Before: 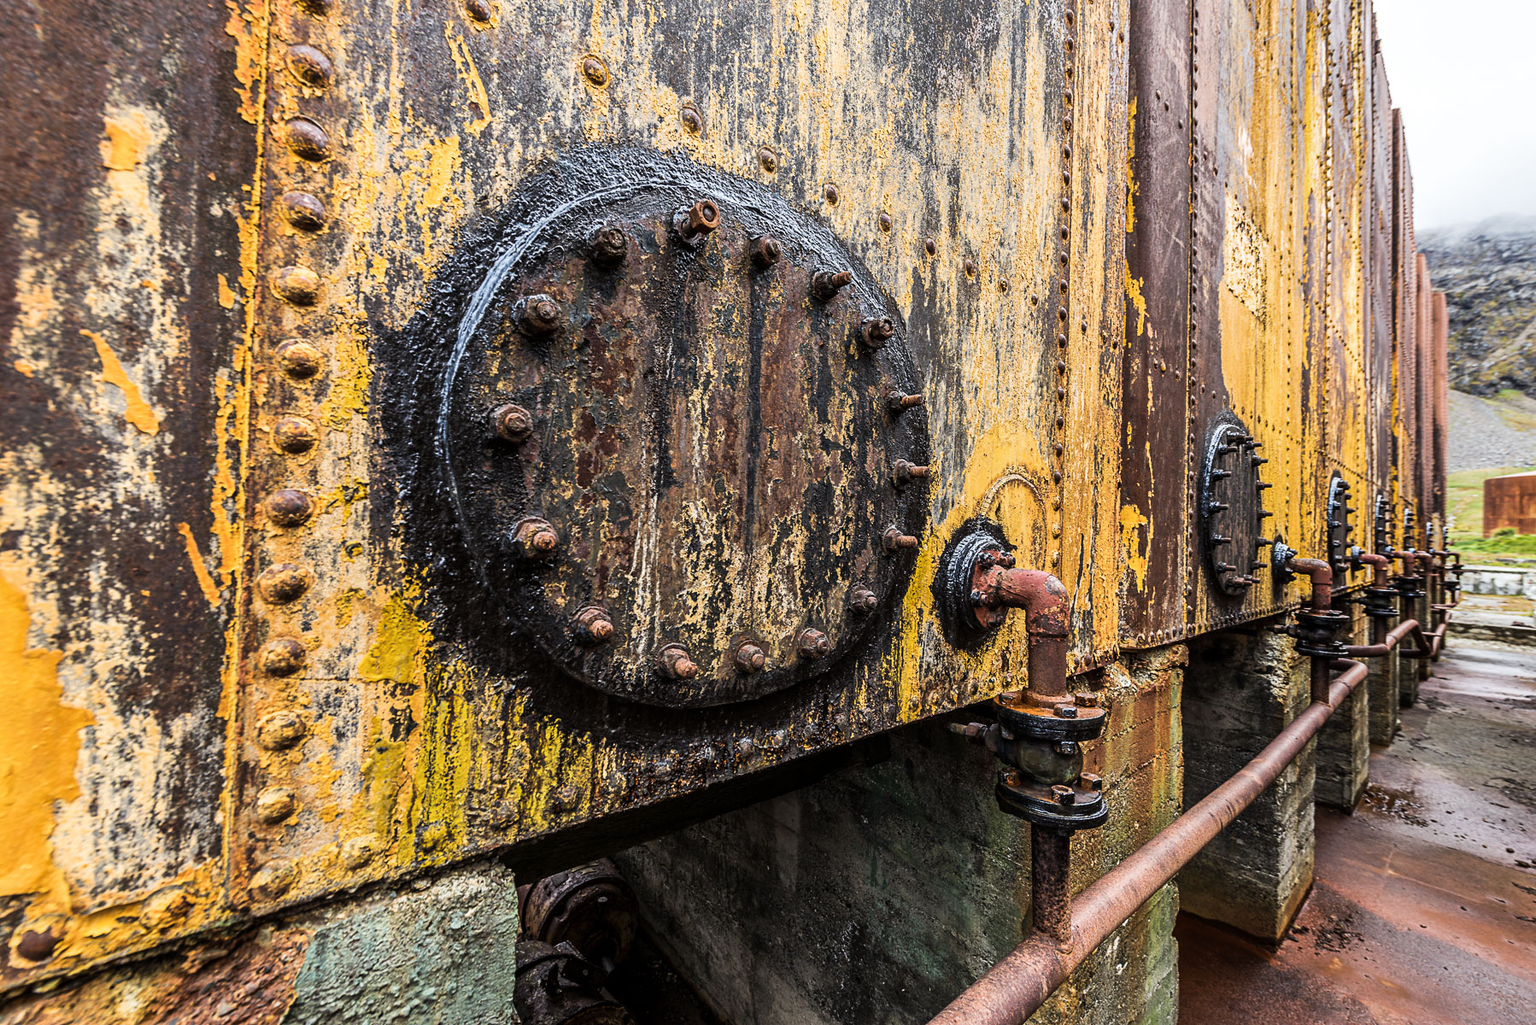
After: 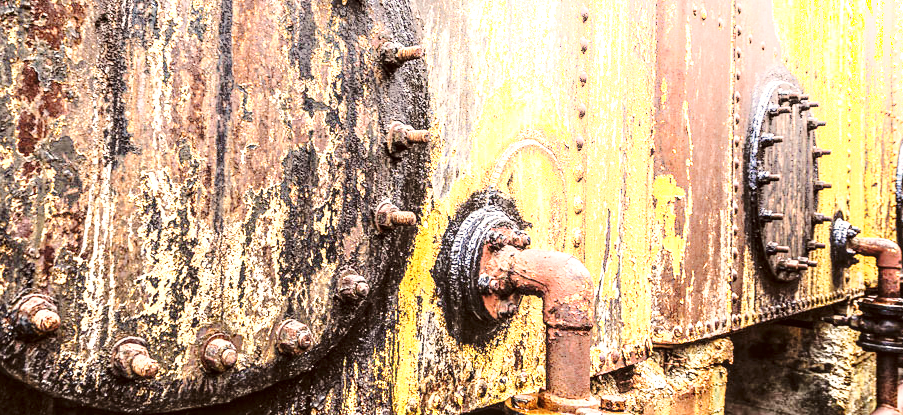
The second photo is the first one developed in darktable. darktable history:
shadows and highlights: shadows -21.3, highlights 100, soften with gaussian
exposure: black level correction 0, exposure 0.5 EV, compensate exposure bias true, compensate highlight preservation false
crop: left 36.607%, top 34.735%, right 13.146%, bottom 30.611%
base curve: curves: ch0 [(0, 0) (0.028, 0.03) (0.121, 0.232) (0.46, 0.748) (0.859, 0.968) (1, 1)], preserve colors none
color correction: highlights a* 6.27, highlights b* 8.19, shadows a* 5.94, shadows b* 7.23, saturation 0.9
local contrast: detail 130%
